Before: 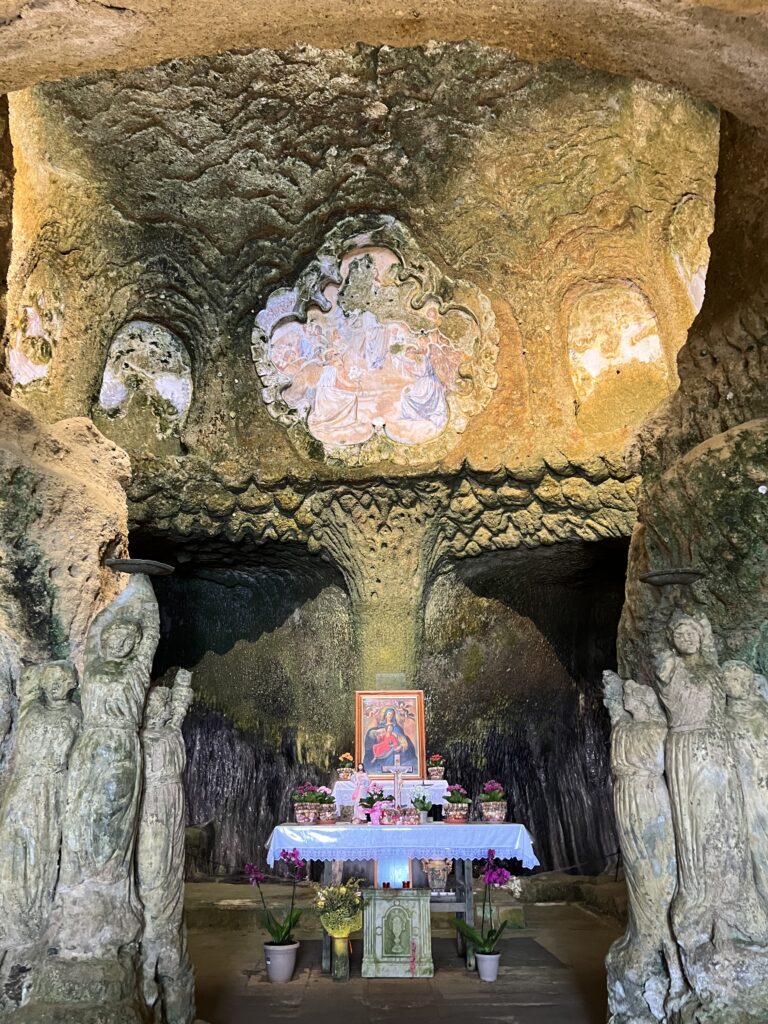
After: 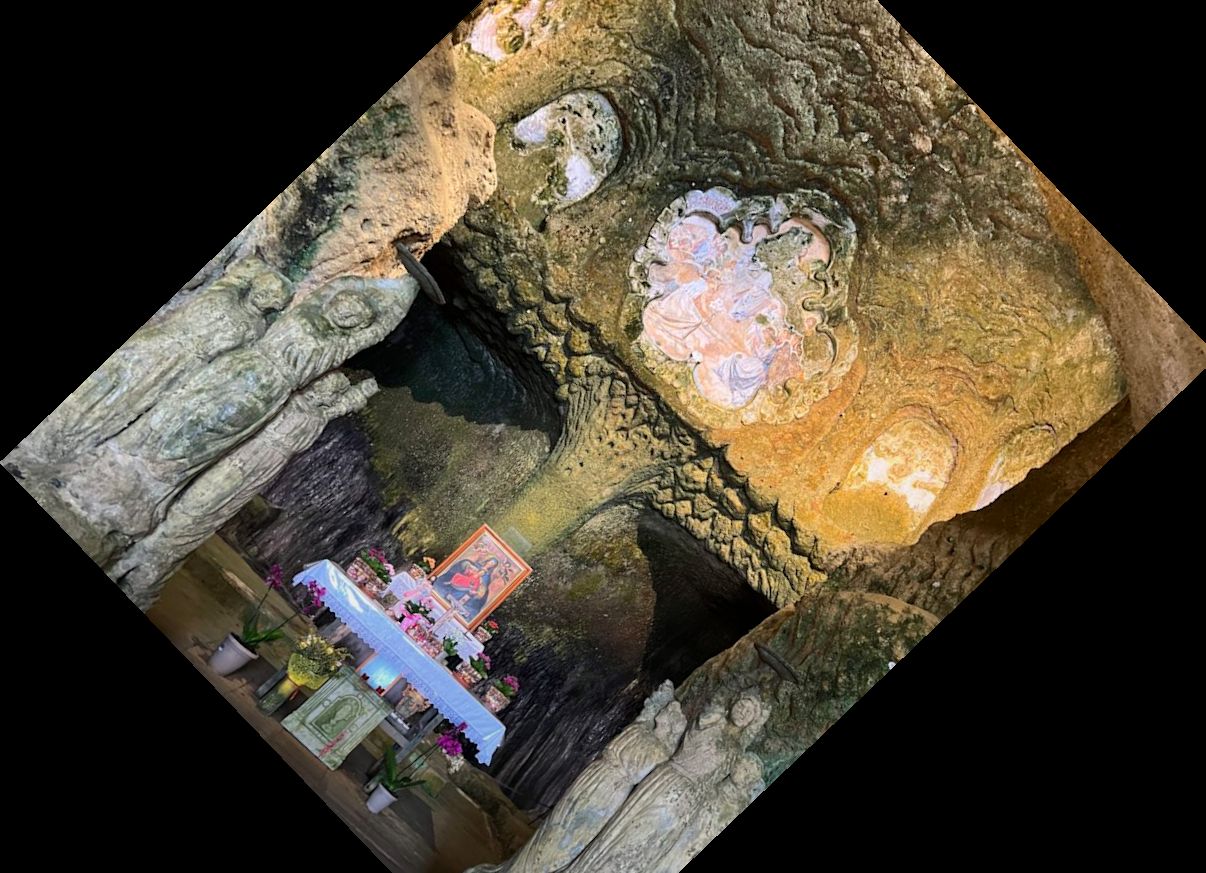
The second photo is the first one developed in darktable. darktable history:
graduated density: rotation -180°, offset 24.95
crop and rotate: angle -46.26°, top 16.234%, right 0.912%, bottom 11.704%
rotate and perspective: rotation 0.679°, lens shift (horizontal) 0.136, crop left 0.009, crop right 0.991, crop top 0.078, crop bottom 0.95
